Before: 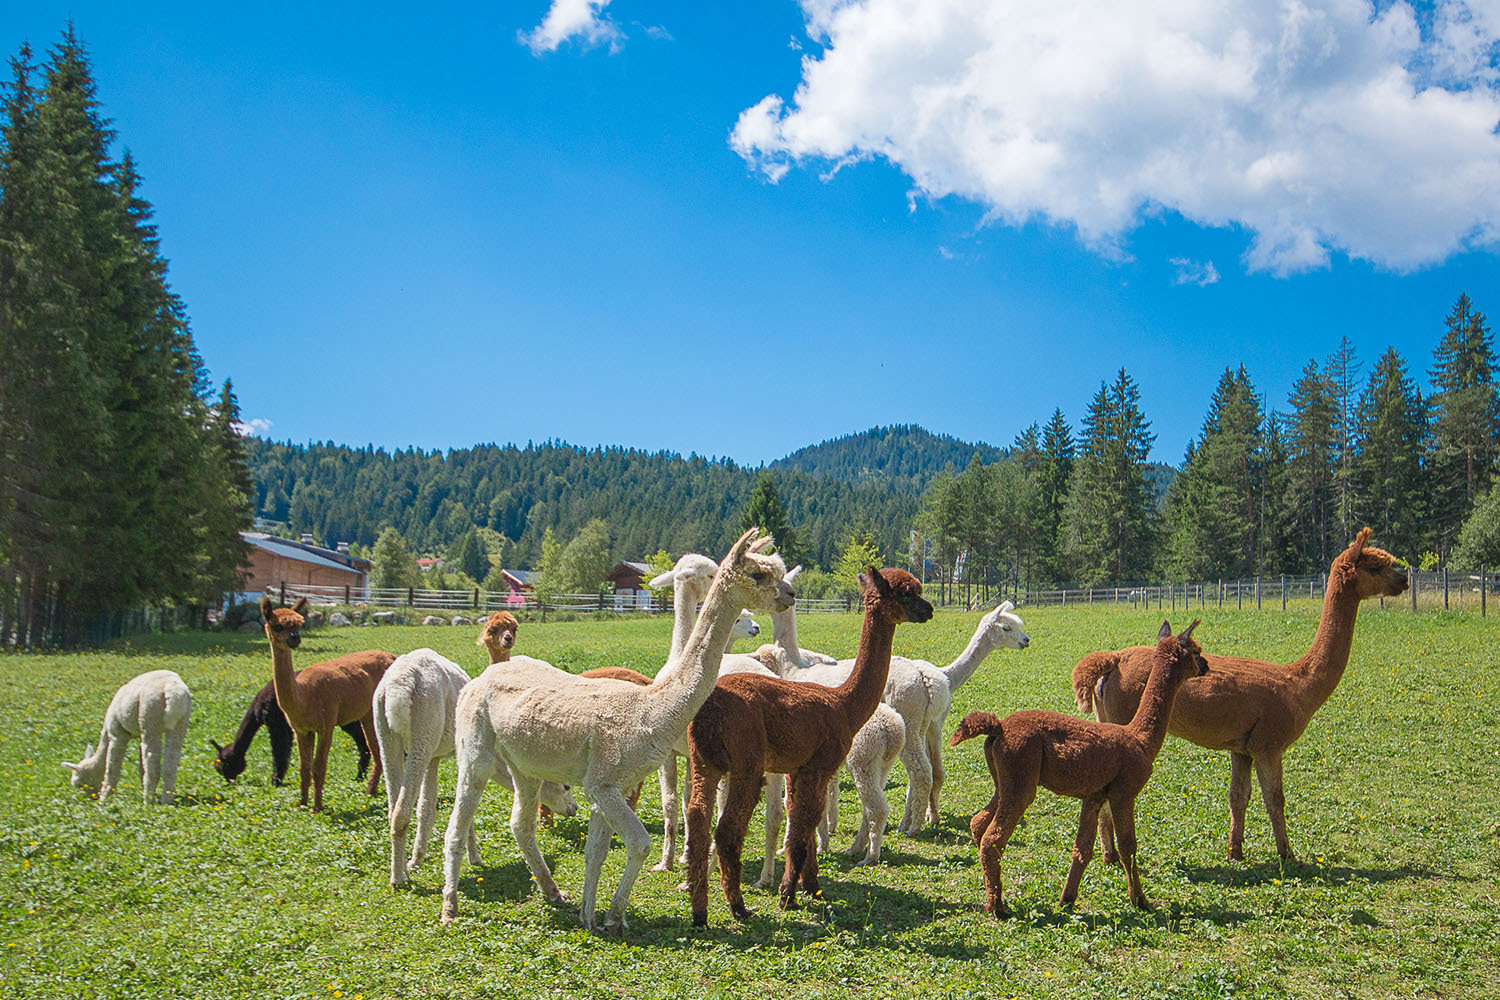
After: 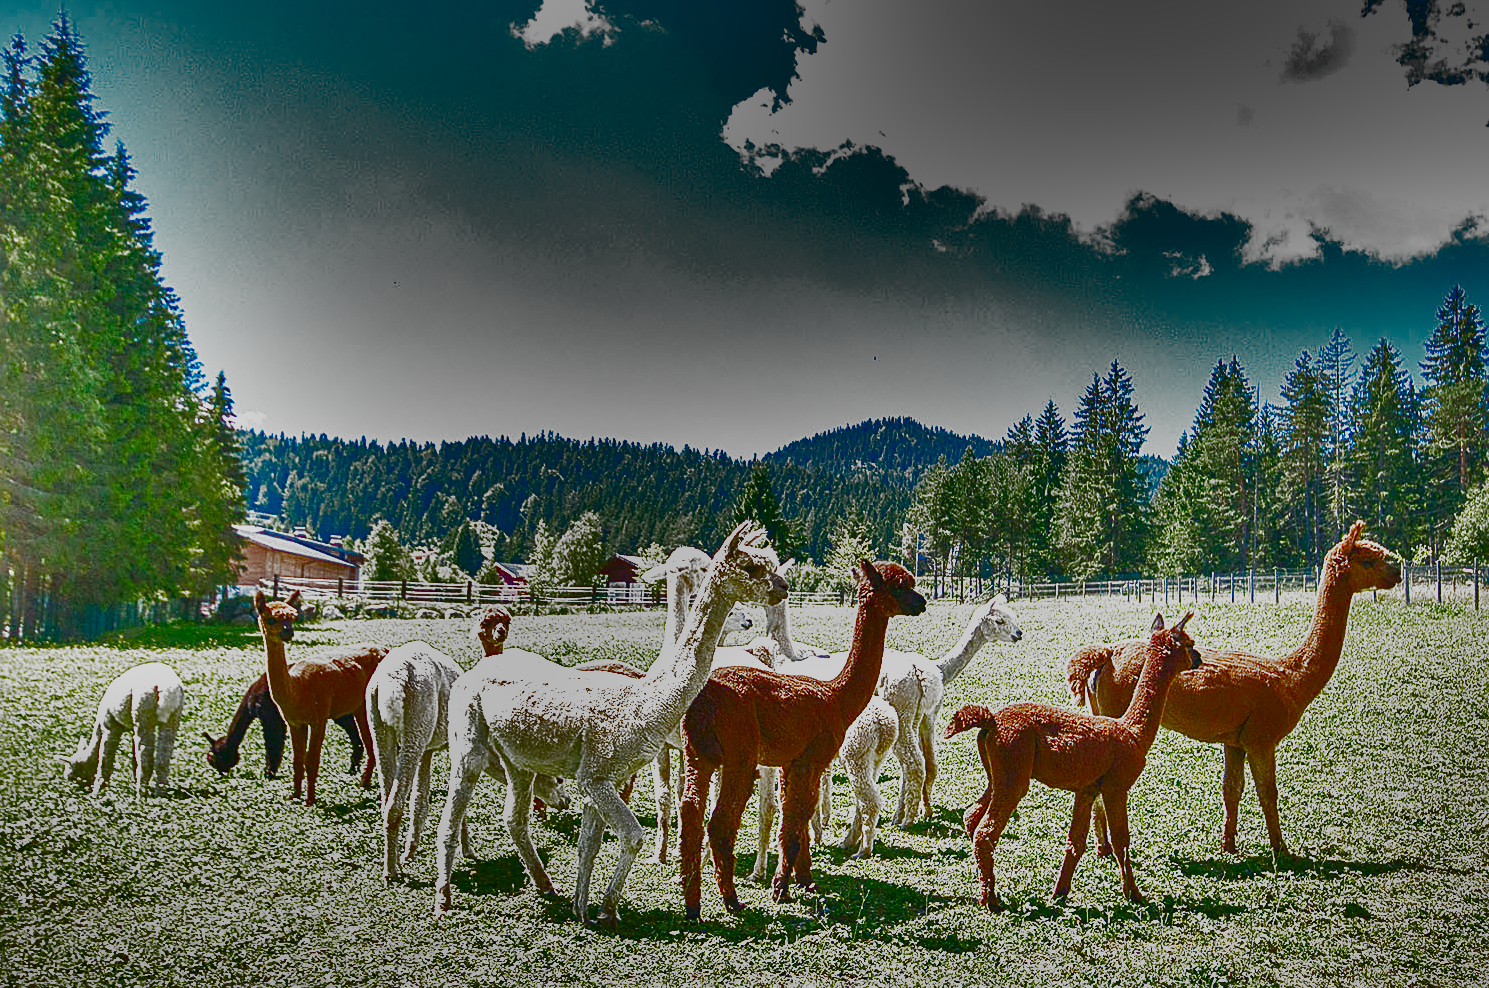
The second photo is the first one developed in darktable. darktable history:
shadows and highlights: radius 124.55, shadows 98.44, white point adjustment -3.15, highlights -98.13, soften with gaussian
contrast brightness saturation: contrast -0.104, brightness 0.04, saturation 0.076
sharpen: on, module defaults
crop: left 0.502%, top 0.746%, right 0.177%, bottom 0.446%
color balance rgb: perceptual saturation grading › global saturation 40.558%, perceptual saturation grading › highlights -24.833%, perceptual saturation grading › mid-tones 34.342%, perceptual saturation grading › shadows 36.189%, perceptual brilliance grading › global brilliance 12.108%, global vibrance 20%
exposure: black level correction 0.001, exposure 1.714 EV, compensate highlight preservation false
filmic rgb: black relative exposure -11.31 EV, white relative exposure 3.25 EV, threshold 5.99 EV, hardness 6.81, preserve chrominance no, color science v5 (2021), contrast in shadows safe, contrast in highlights safe, enable highlight reconstruction true
